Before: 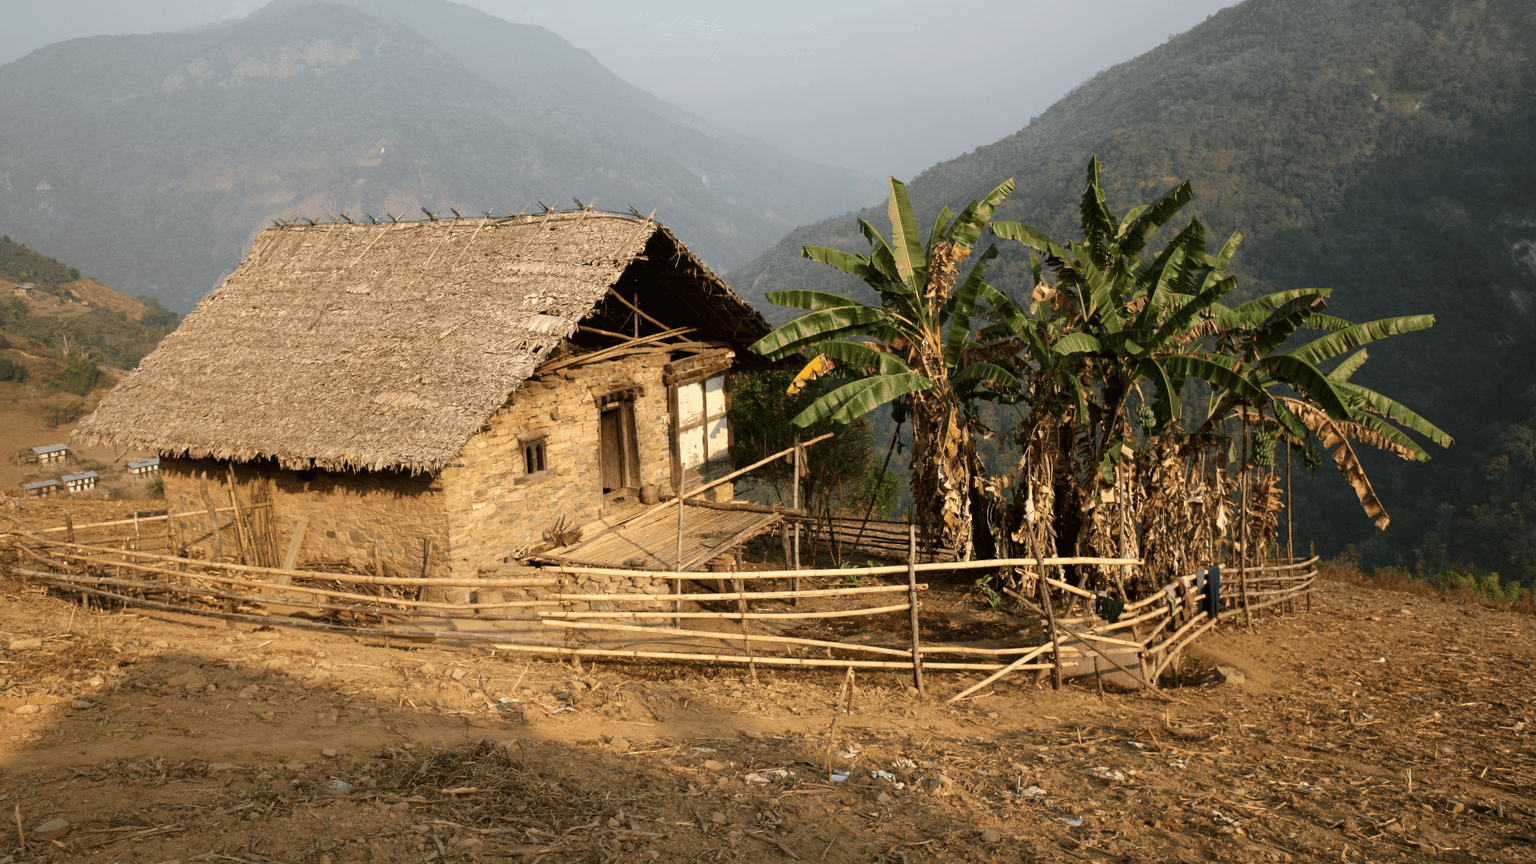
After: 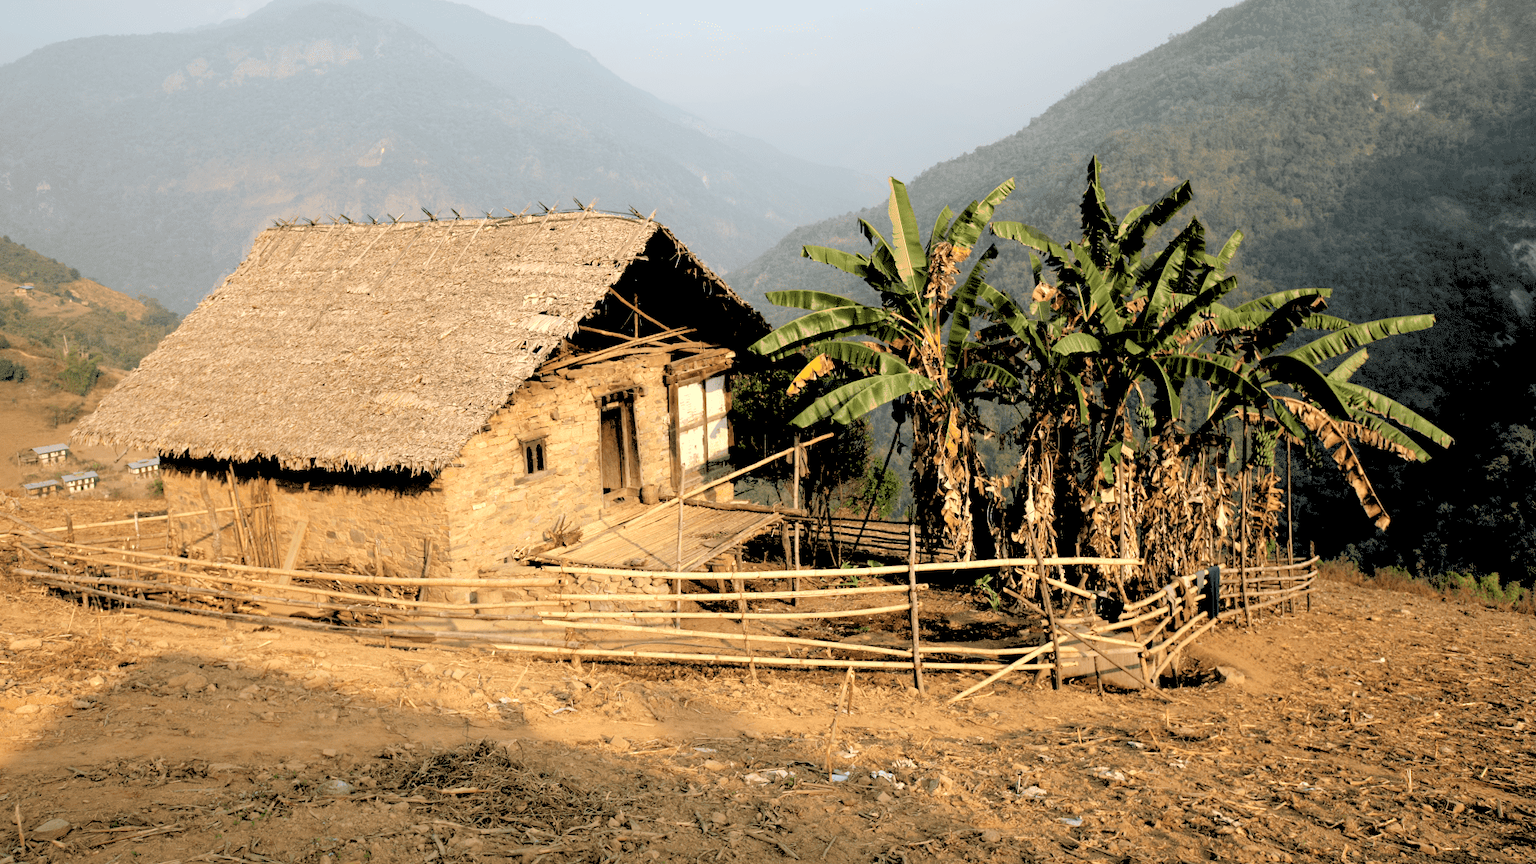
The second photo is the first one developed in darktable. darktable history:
rgb levels: levels [[0.027, 0.429, 0.996], [0, 0.5, 1], [0, 0.5, 1]]
exposure: exposure 0.207 EV, compensate highlight preservation false
